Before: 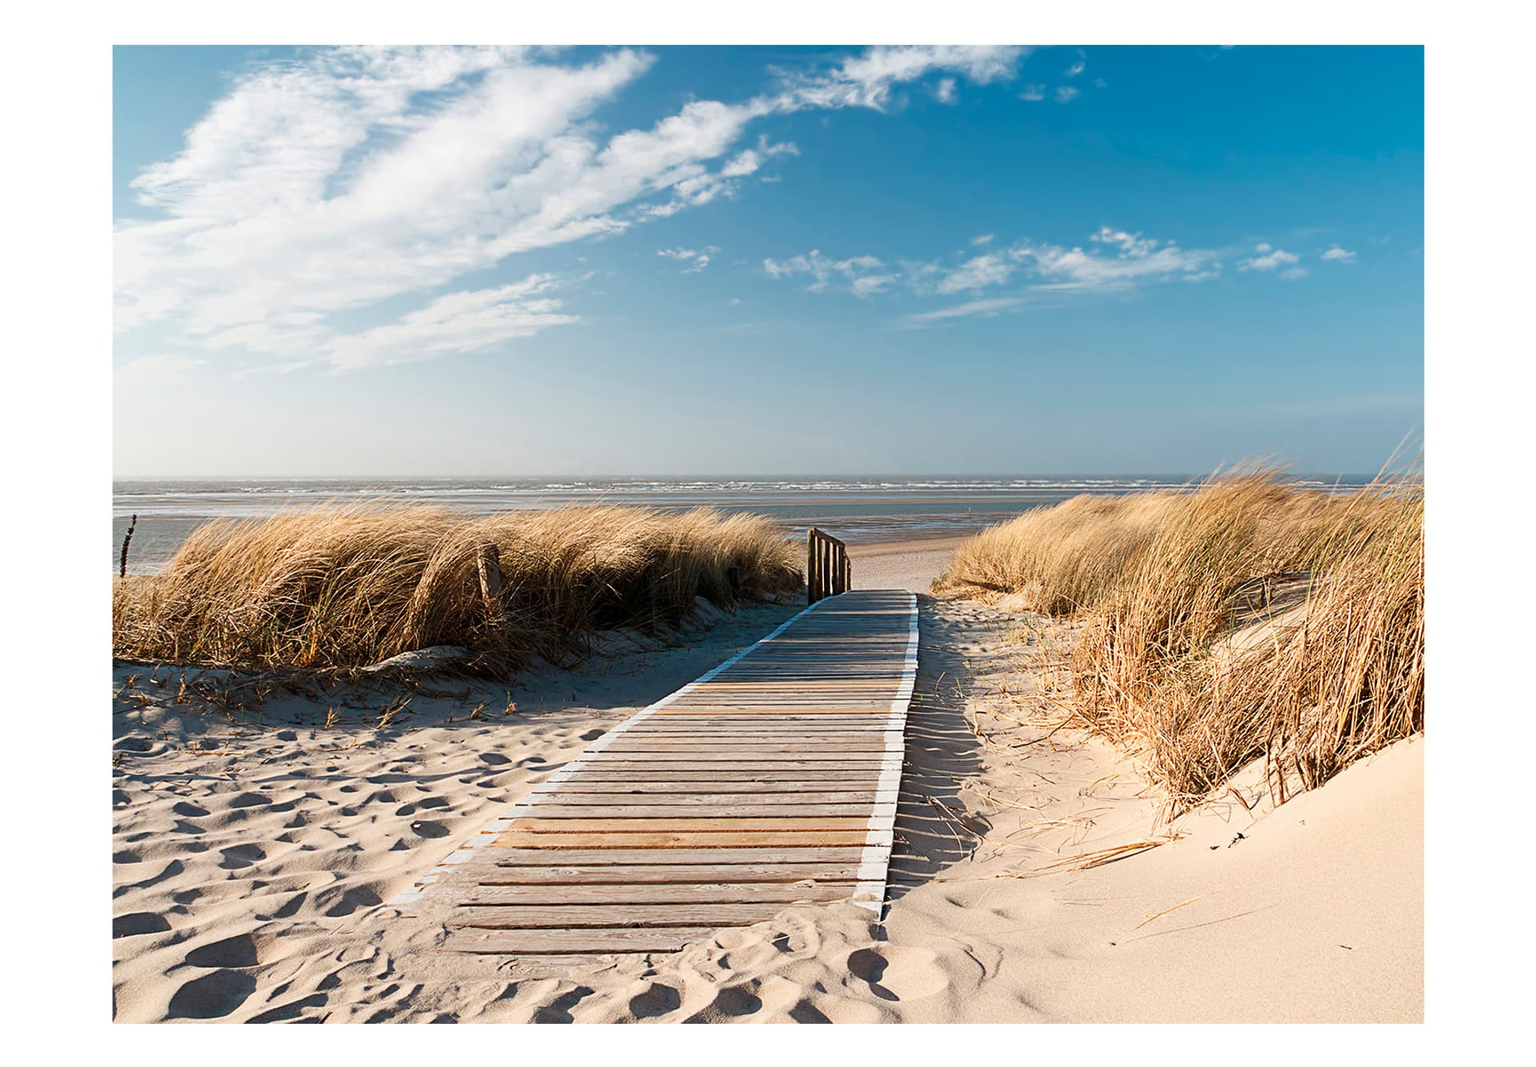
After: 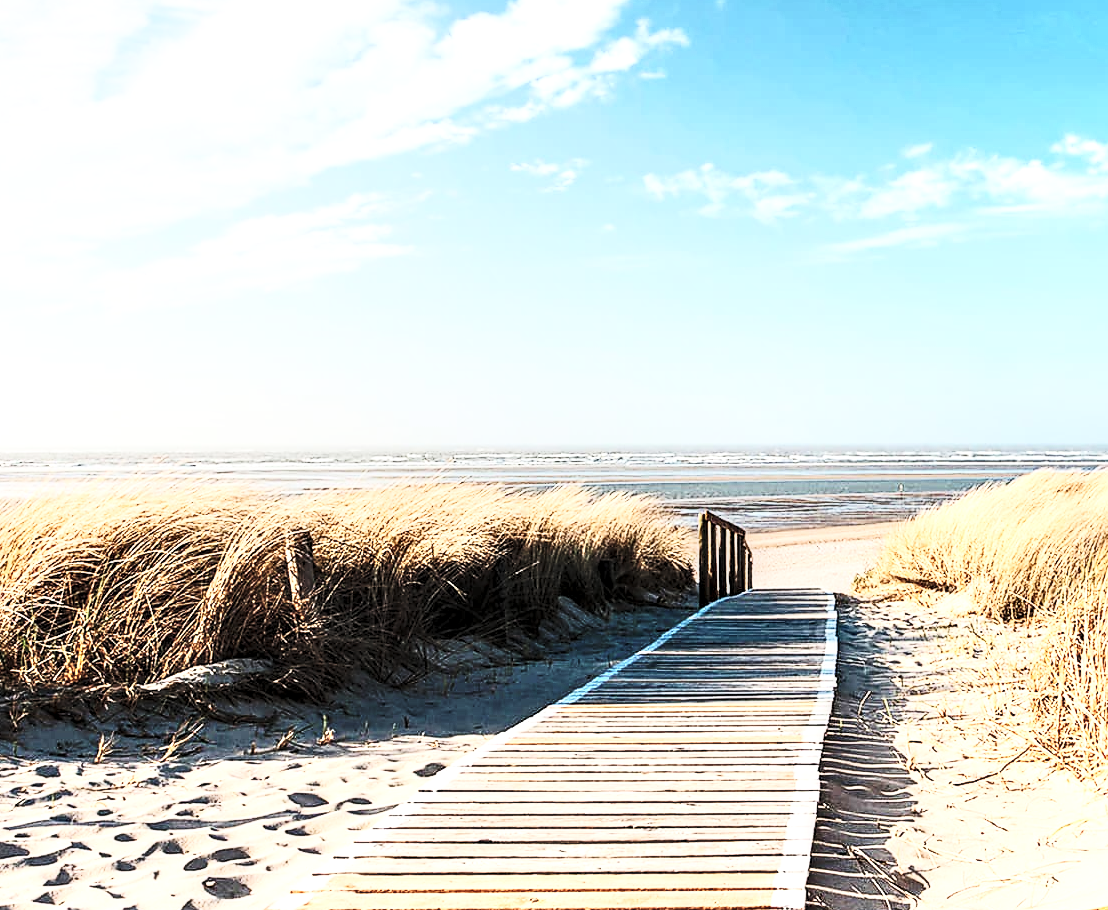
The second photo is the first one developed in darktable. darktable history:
crop: left 16.202%, top 11.208%, right 26.045%, bottom 20.557%
sharpen: radius 1, threshold 1
contrast brightness saturation: contrast 0.43, brightness 0.56, saturation -0.19
local contrast: highlights 60%, shadows 60%, detail 160%
base curve: curves: ch0 [(0, 0) (0.036, 0.025) (0.121, 0.166) (0.206, 0.329) (0.605, 0.79) (1, 1)], preserve colors none
